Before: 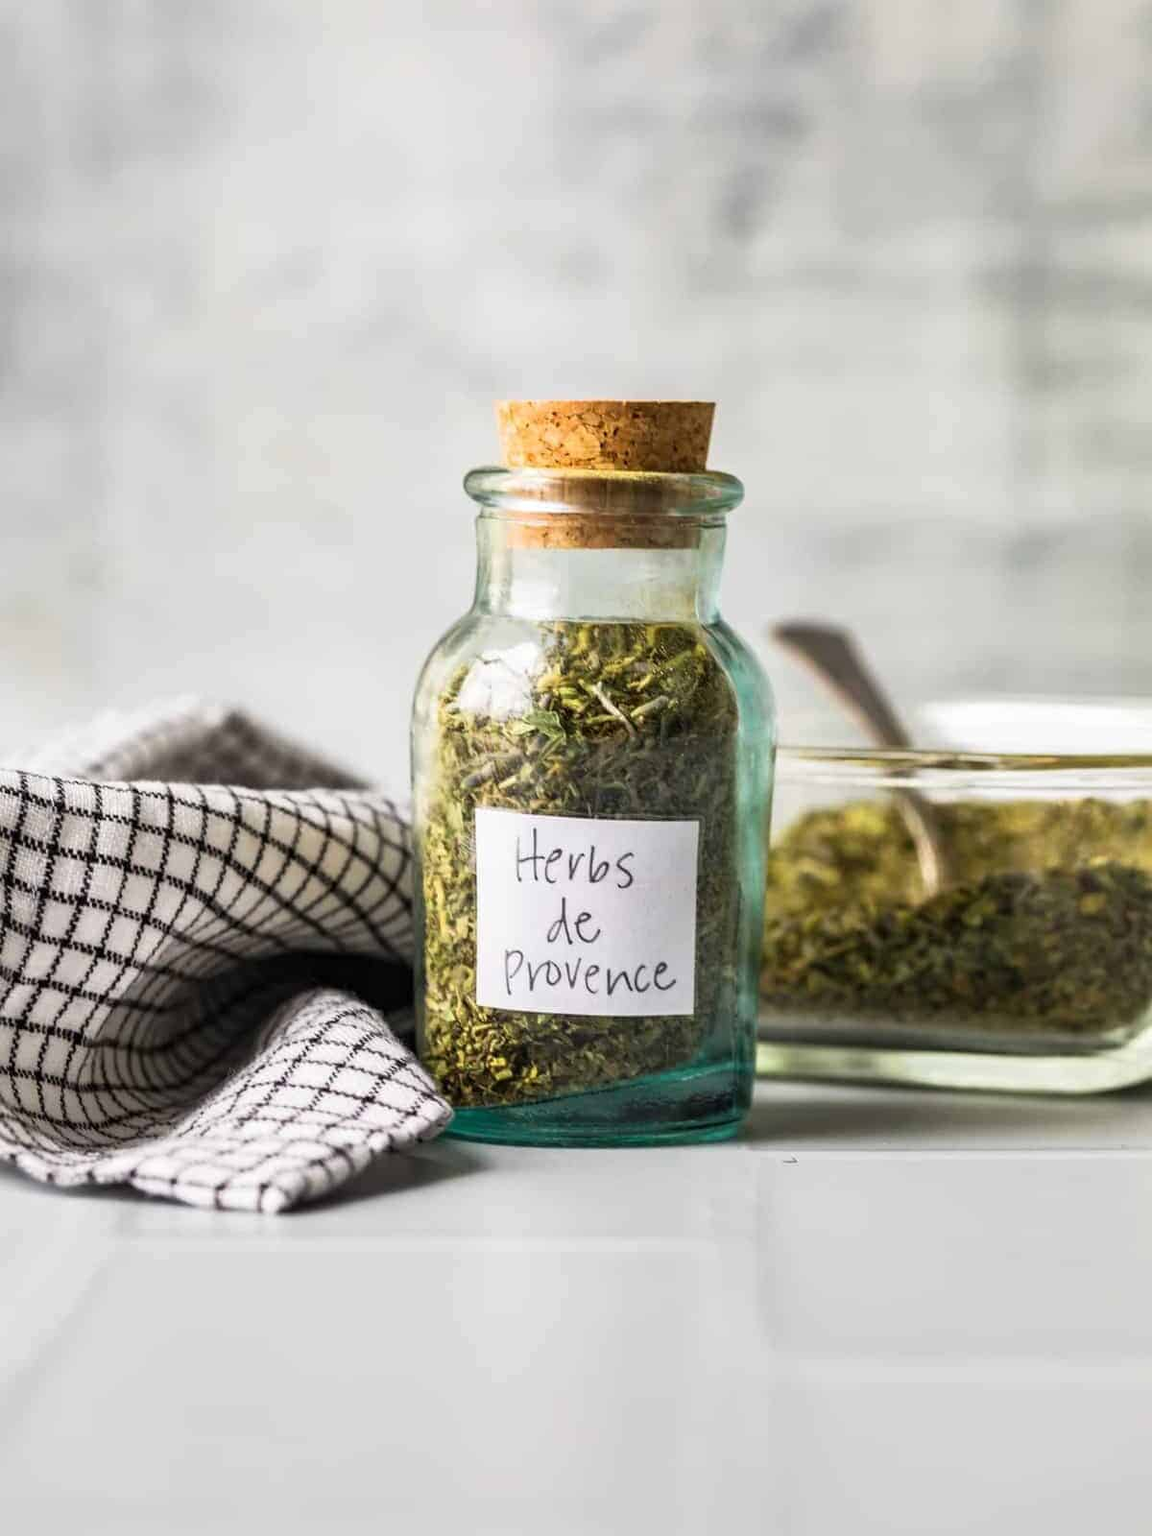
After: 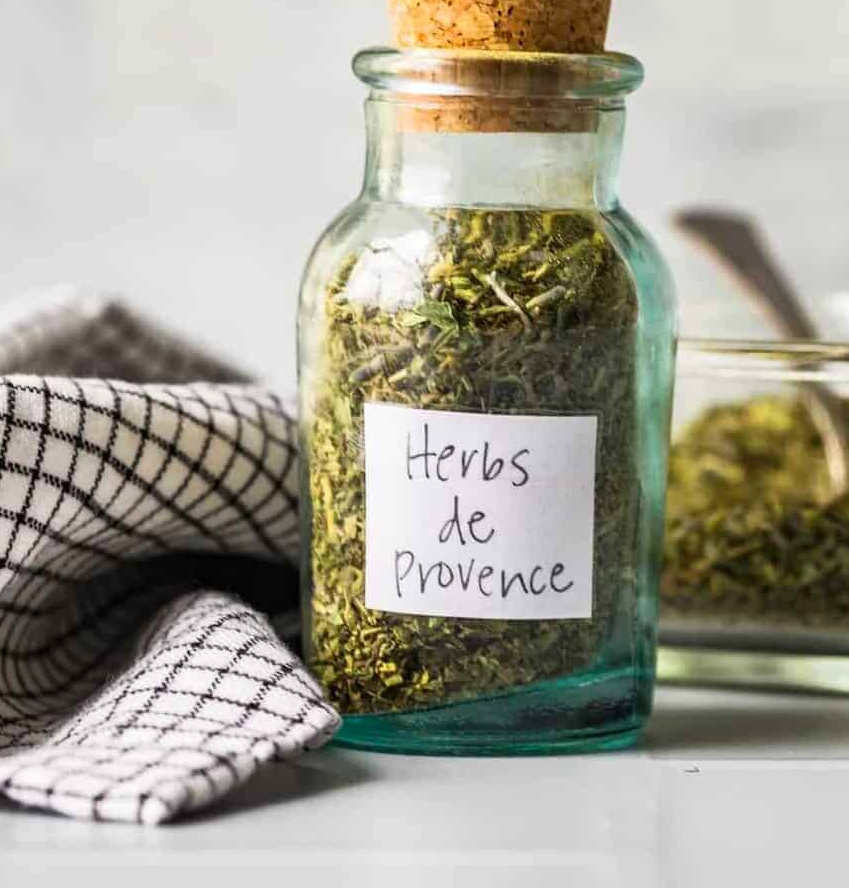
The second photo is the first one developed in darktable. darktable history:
crop: left 10.955%, top 27.461%, right 18.276%, bottom 17.009%
contrast brightness saturation: contrast 0.04, saturation 0.066
